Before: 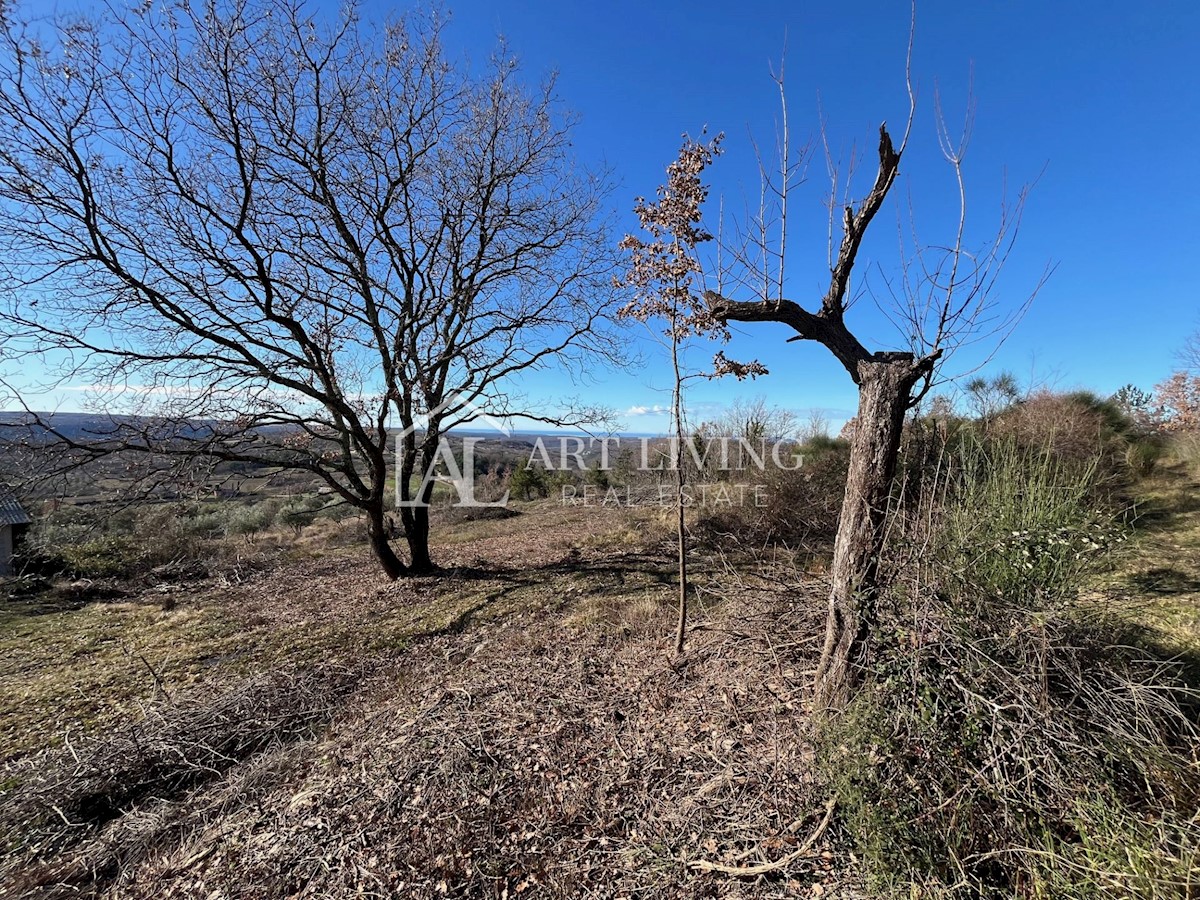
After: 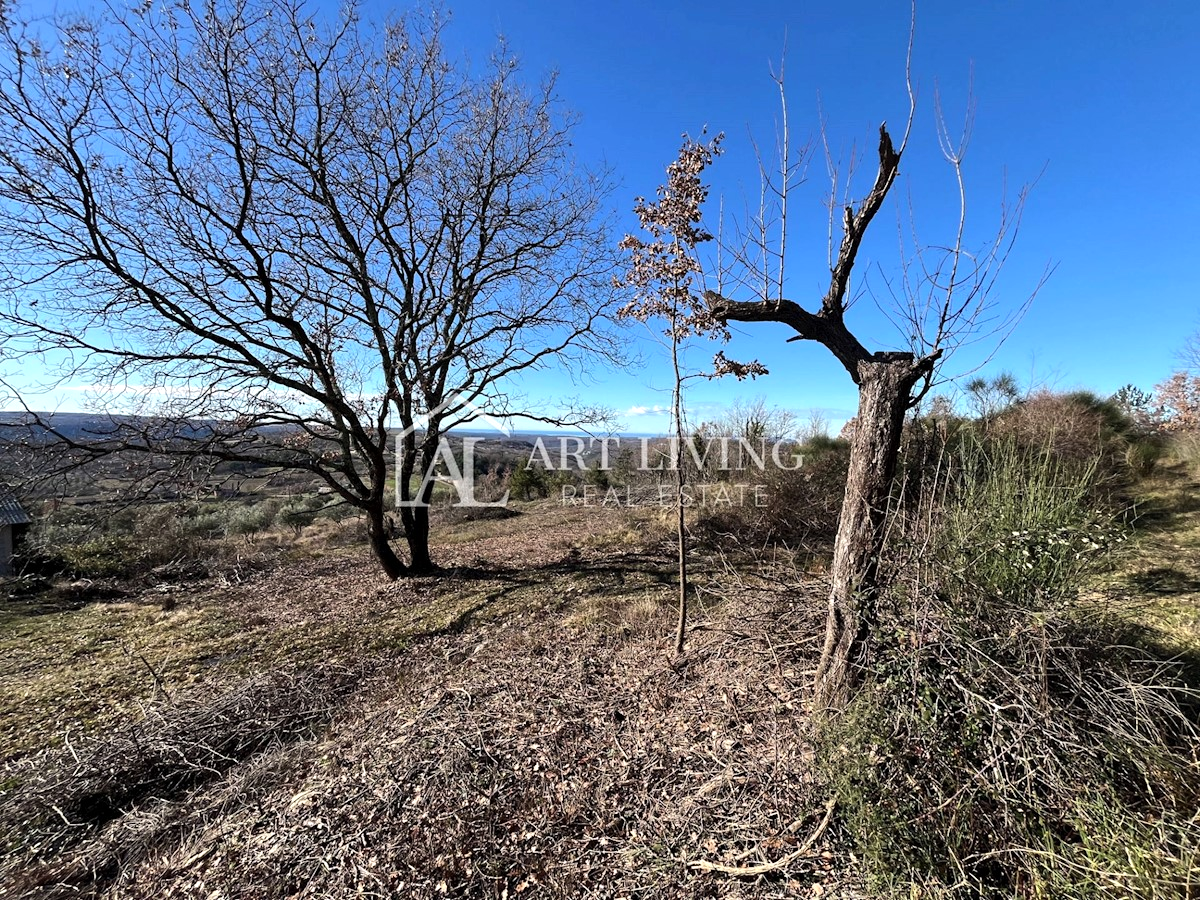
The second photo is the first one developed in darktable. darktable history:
tone equalizer: -8 EV -0.409 EV, -7 EV -0.355 EV, -6 EV -0.367 EV, -5 EV -0.257 EV, -3 EV 0.203 EV, -2 EV 0.342 EV, -1 EV 0.38 EV, +0 EV 0.391 EV, edges refinement/feathering 500, mask exposure compensation -1.57 EV, preserve details no
